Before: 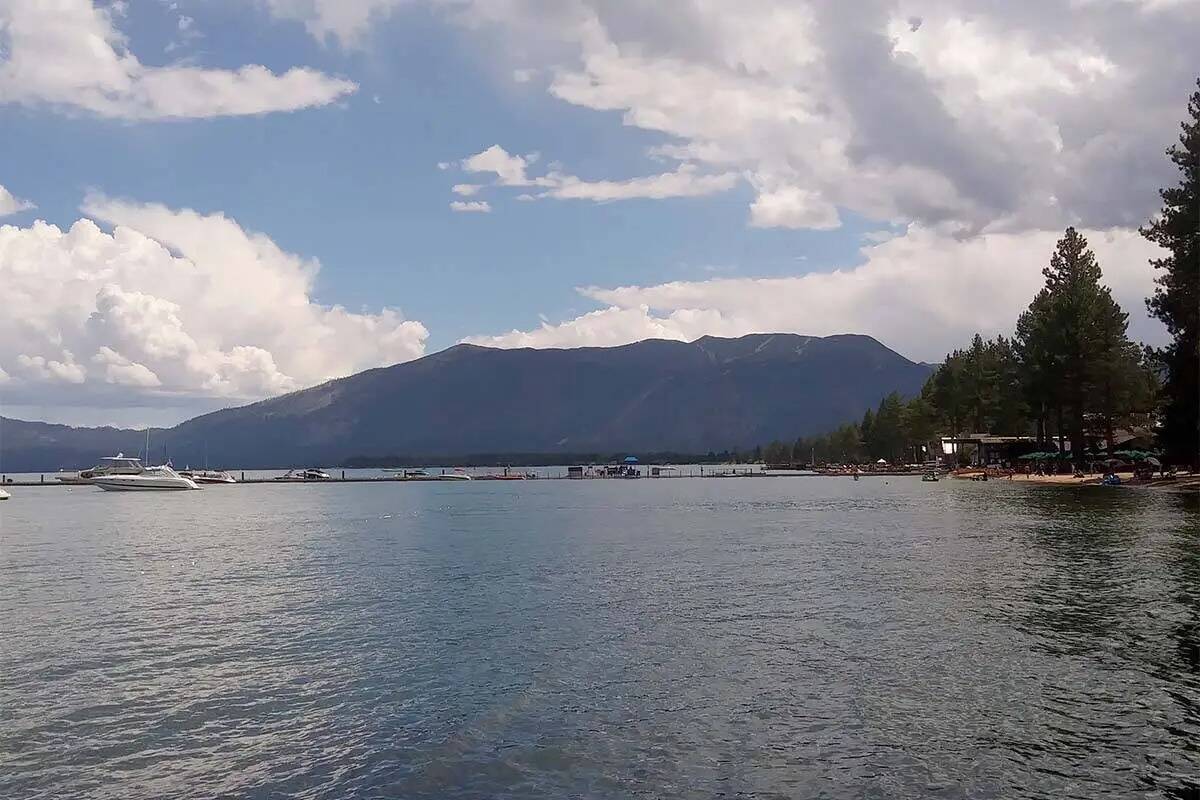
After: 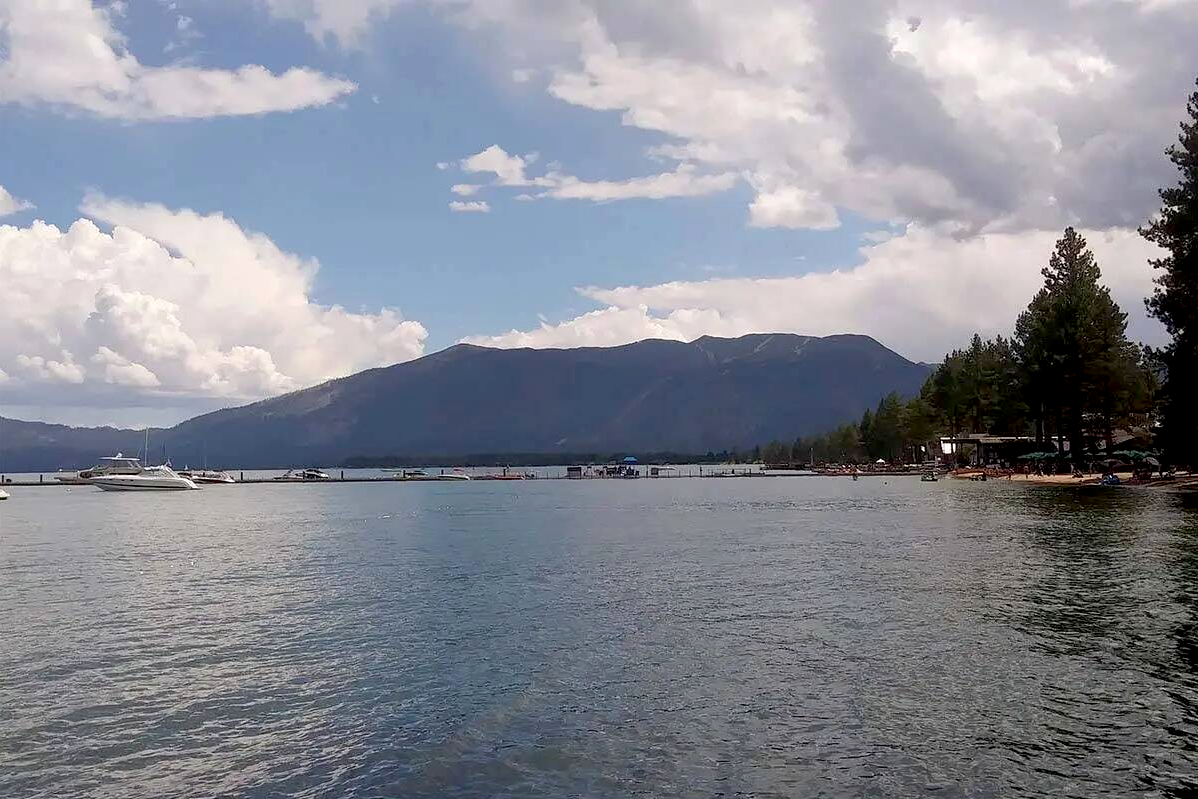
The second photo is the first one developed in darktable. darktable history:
crop: left 0.138%
exposure: black level correction 0.007, exposure 0.101 EV, compensate highlight preservation false
